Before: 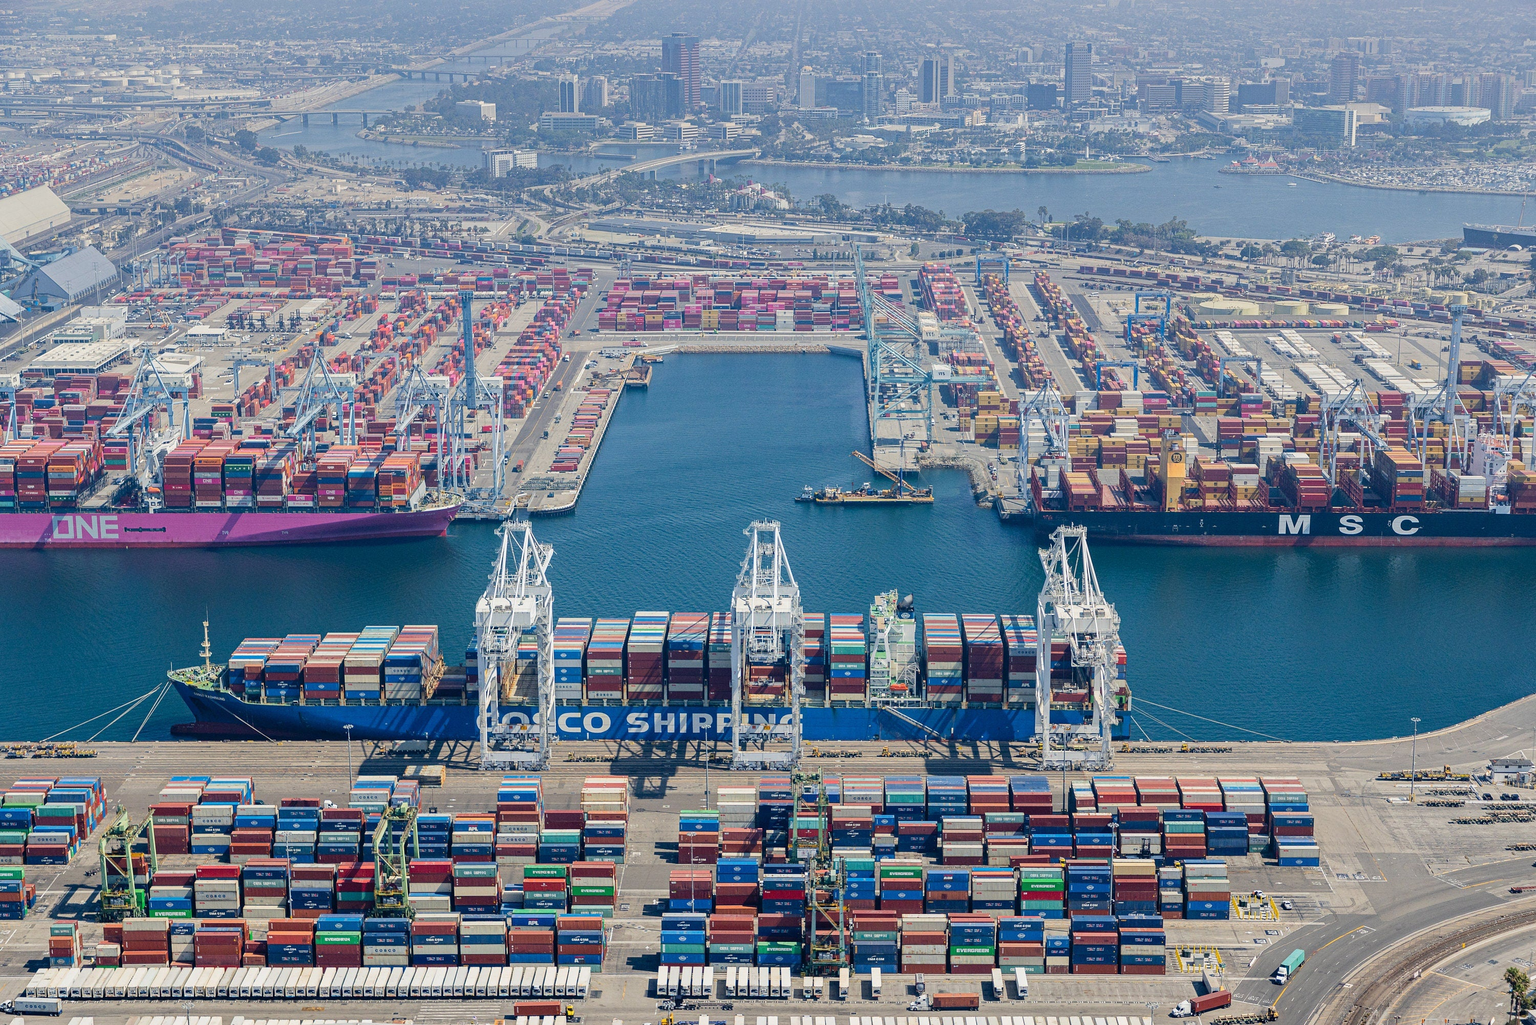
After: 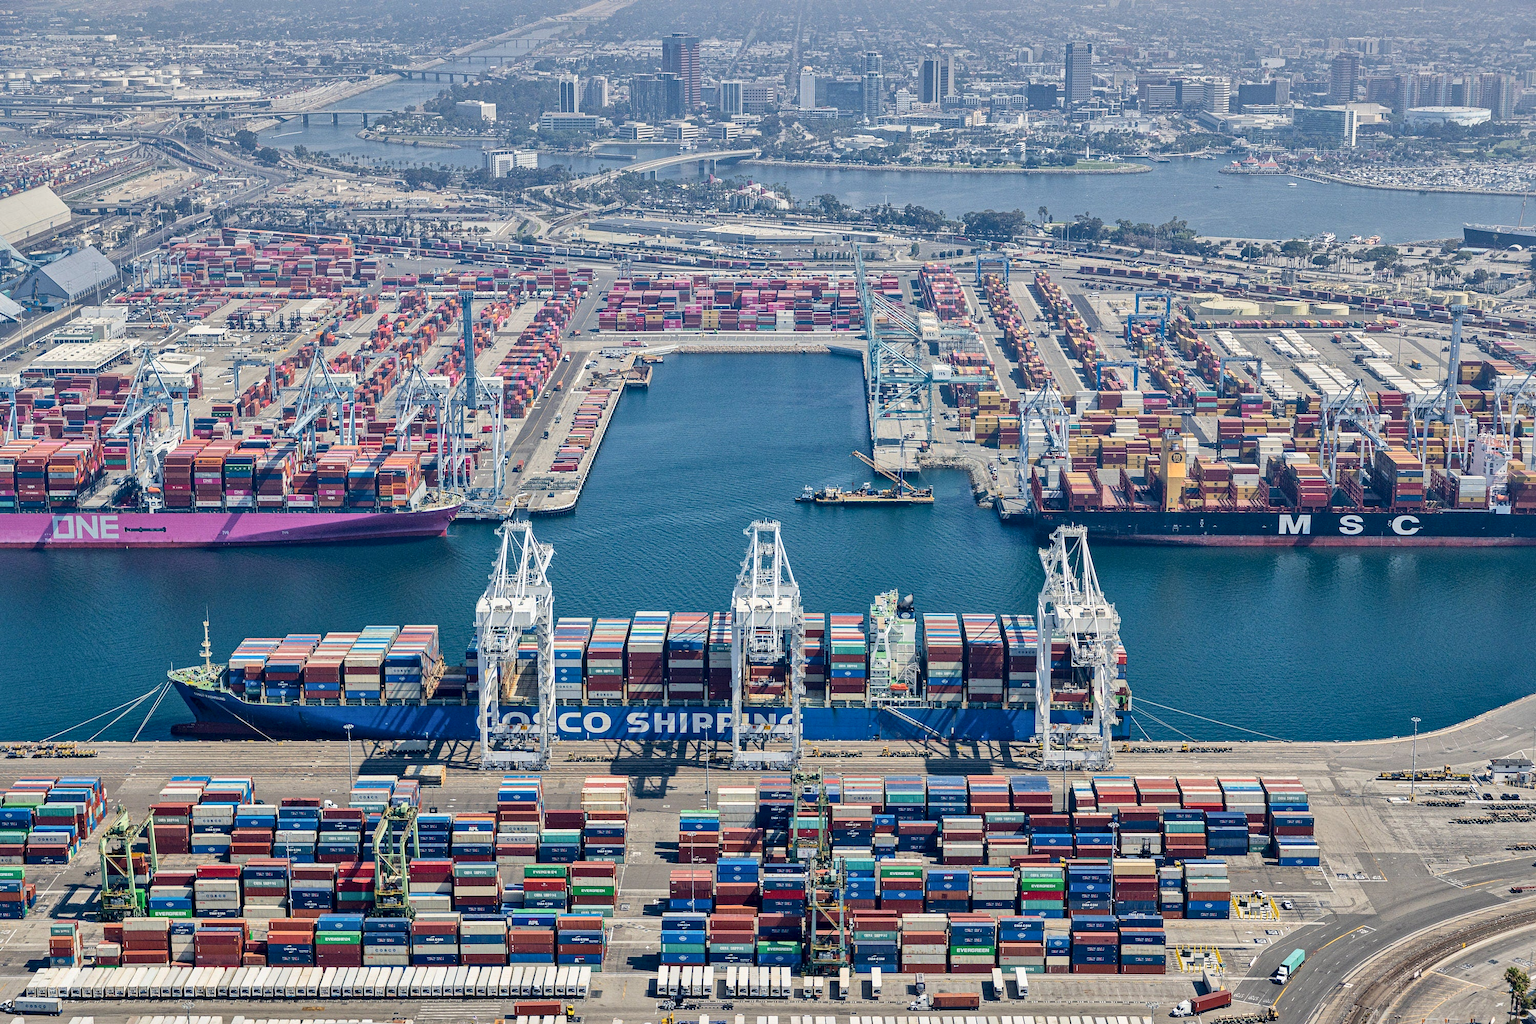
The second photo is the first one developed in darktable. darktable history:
local contrast: mode bilateral grid, contrast 20, coarseness 51, detail 161%, midtone range 0.2
shadows and highlights: low approximation 0.01, soften with gaussian
